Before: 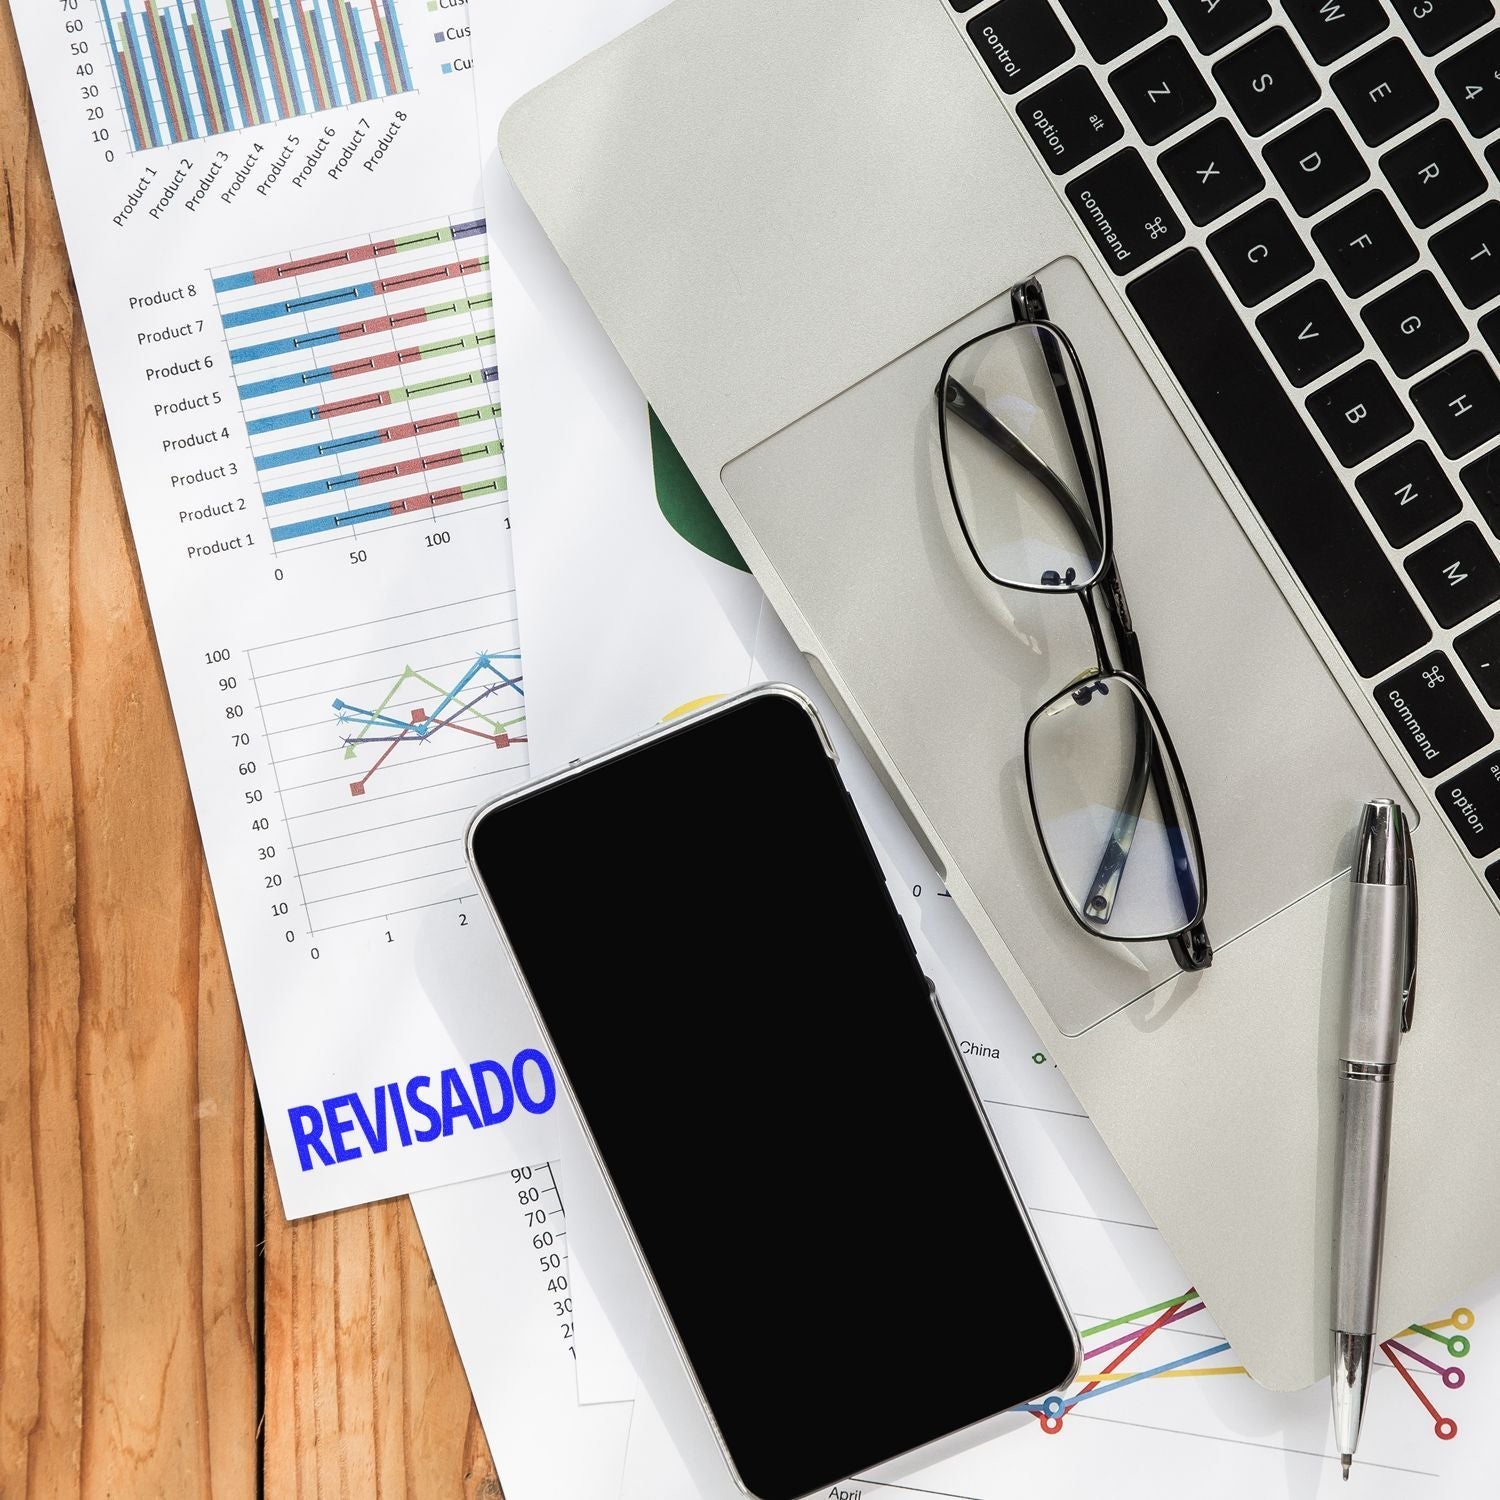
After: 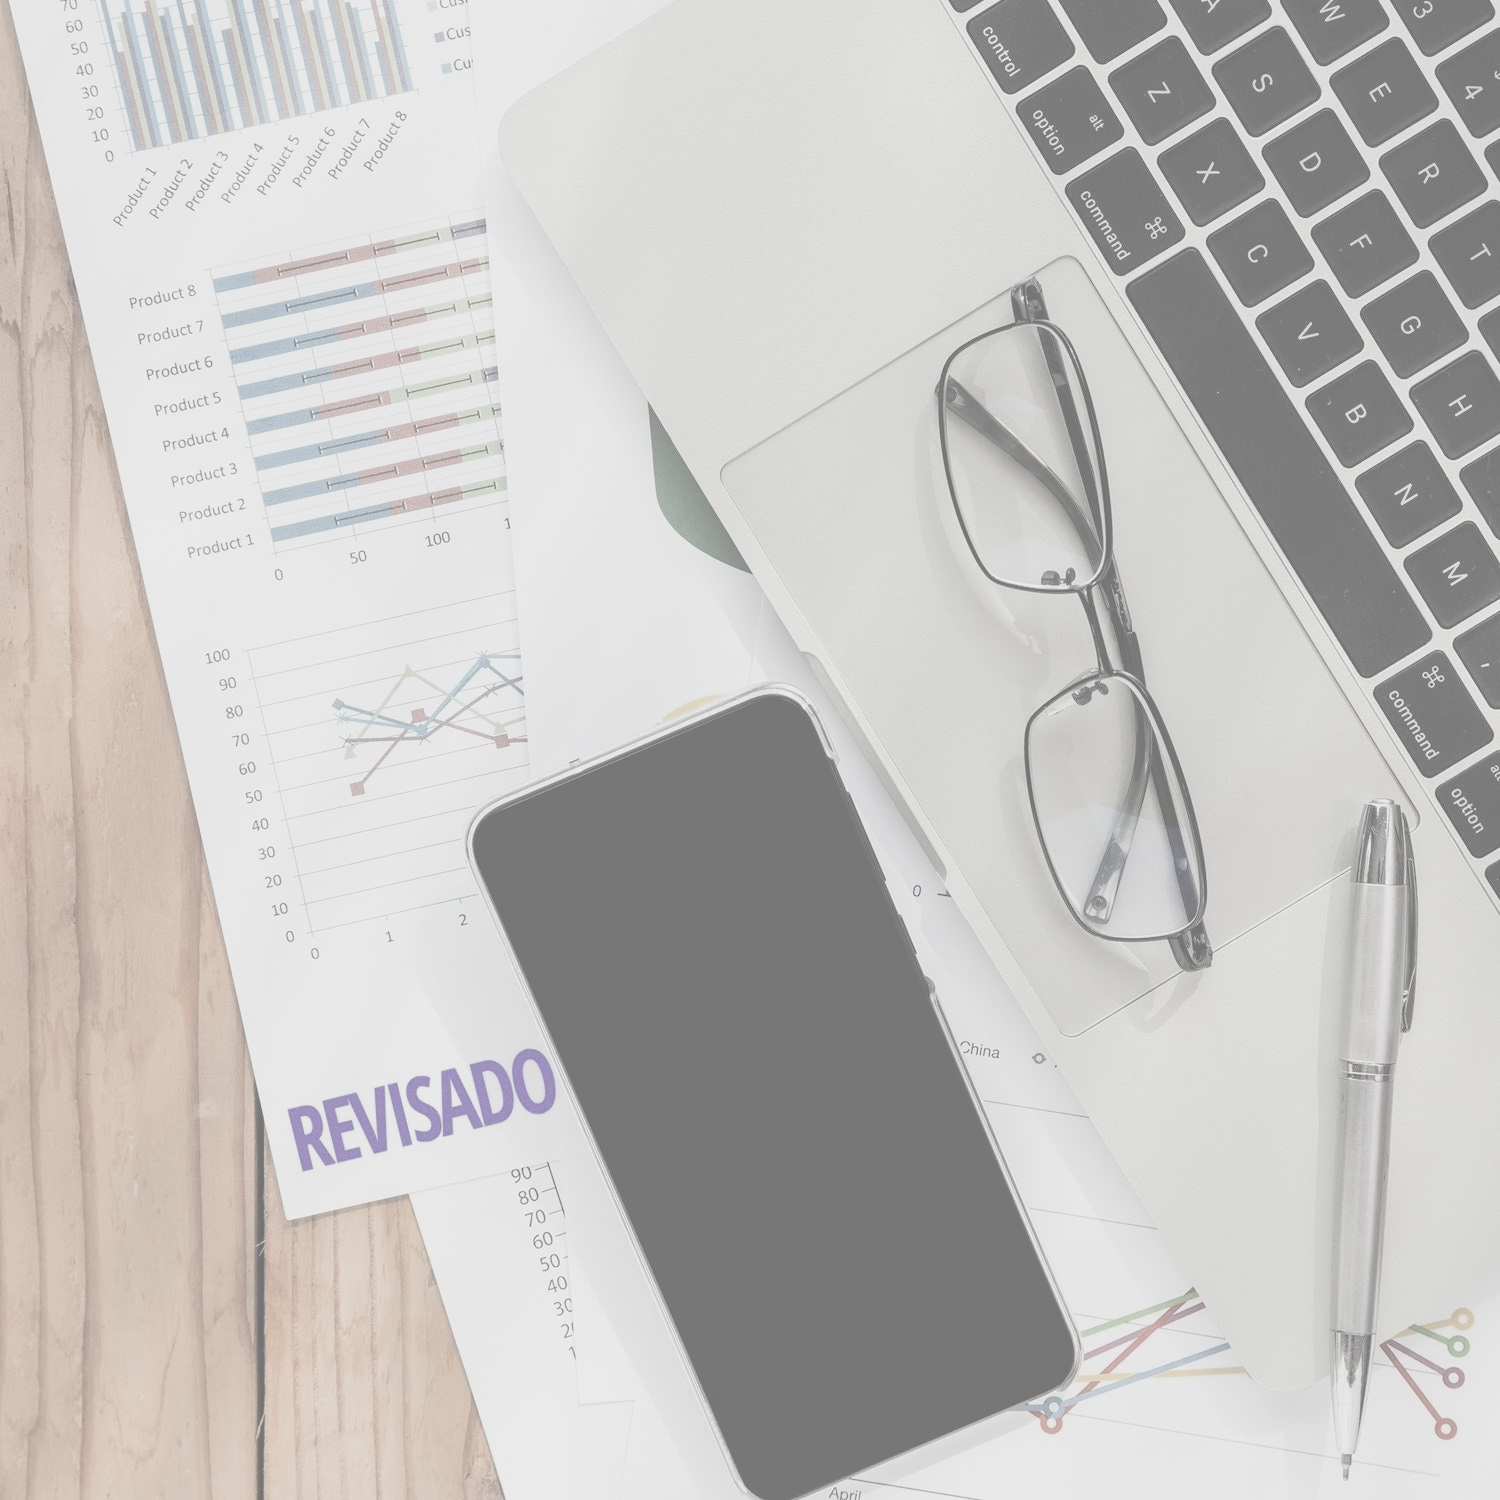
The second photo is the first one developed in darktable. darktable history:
contrast brightness saturation: contrast -0.32, brightness 0.75, saturation -0.78
color zones: curves: ch0 [(0, 0.425) (0.143, 0.422) (0.286, 0.42) (0.429, 0.419) (0.571, 0.419) (0.714, 0.42) (0.857, 0.422) (1, 0.425)]
